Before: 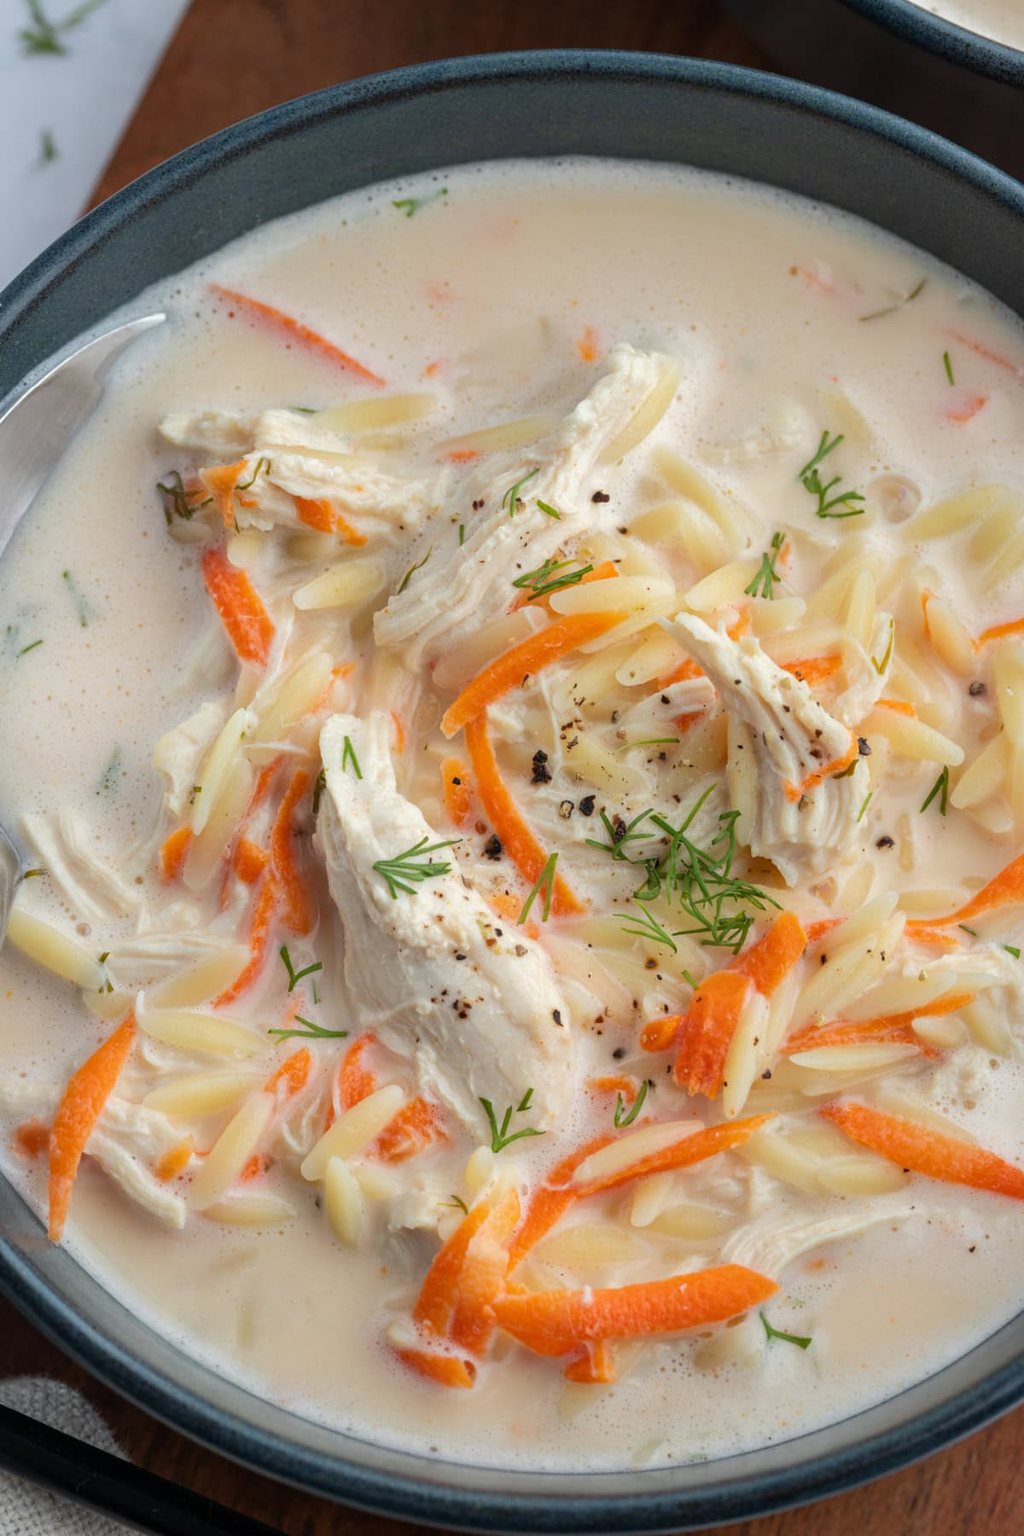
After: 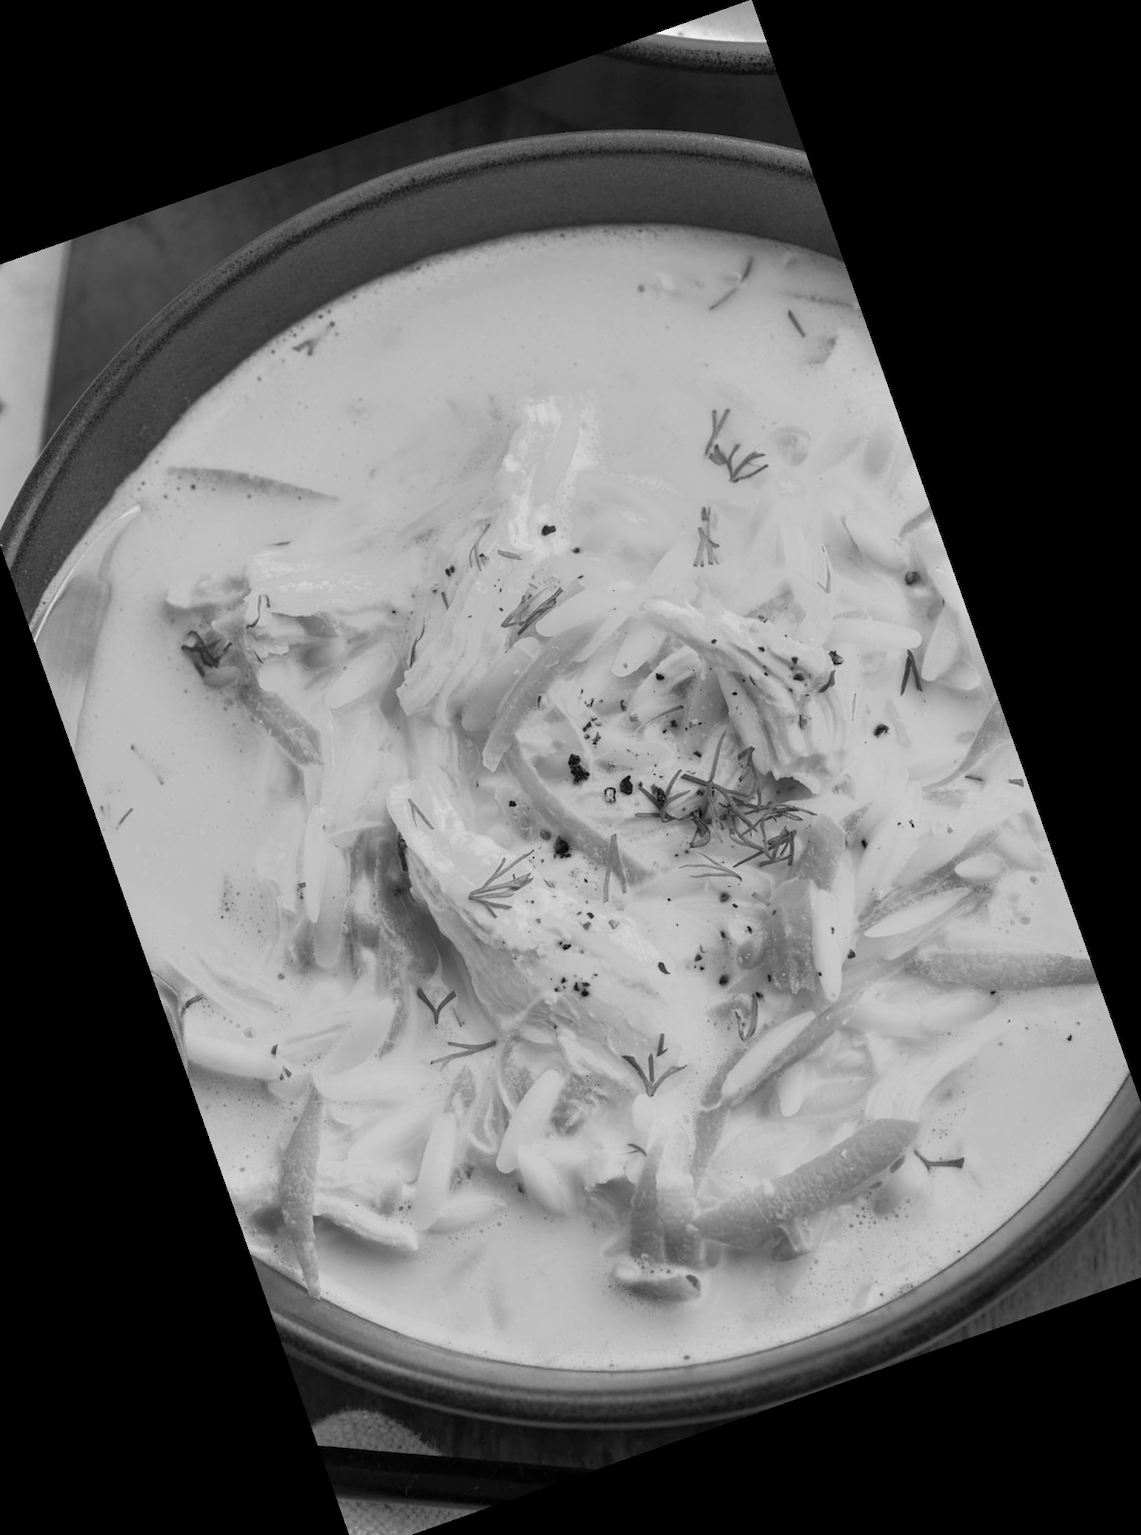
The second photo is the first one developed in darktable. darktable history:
tone equalizer: -7 EV -0.63 EV, -6 EV 1 EV, -5 EV -0.45 EV, -4 EV 0.43 EV, -3 EV 0.41 EV, -2 EV 0.15 EV, -1 EV -0.15 EV, +0 EV -0.39 EV, smoothing diameter 25%, edges refinement/feathering 10, preserve details guided filter
monochrome: on, module defaults
white balance: red 0.948, green 1.02, blue 1.176
crop and rotate: angle 19.43°, left 6.812%, right 4.125%, bottom 1.087%
